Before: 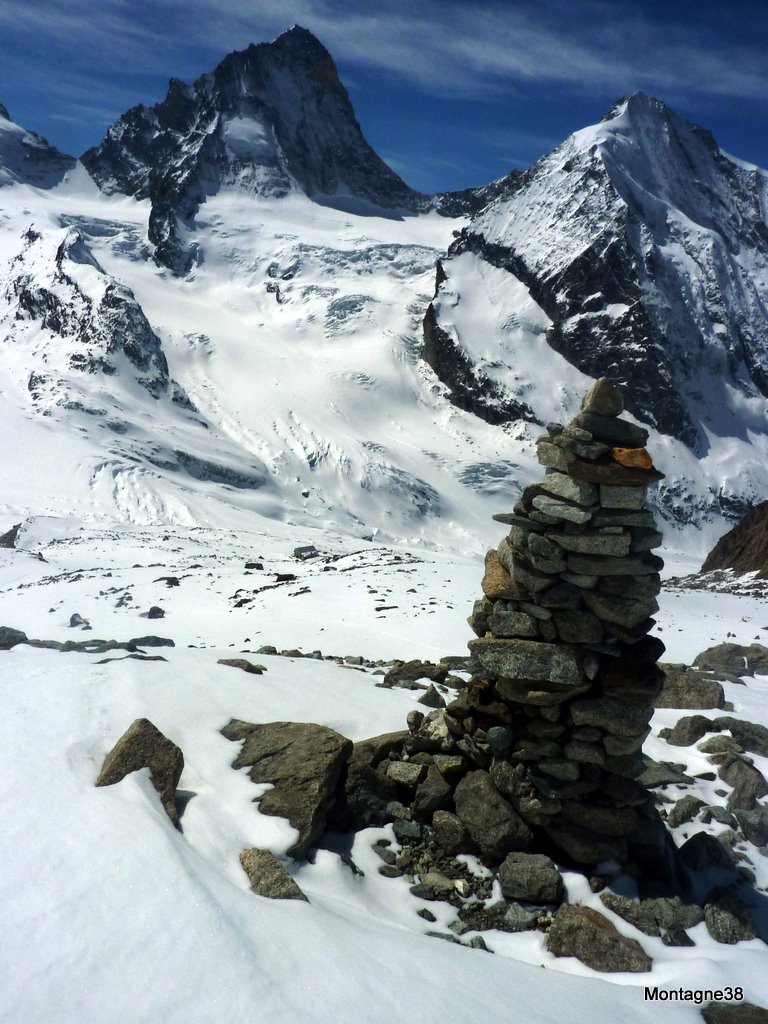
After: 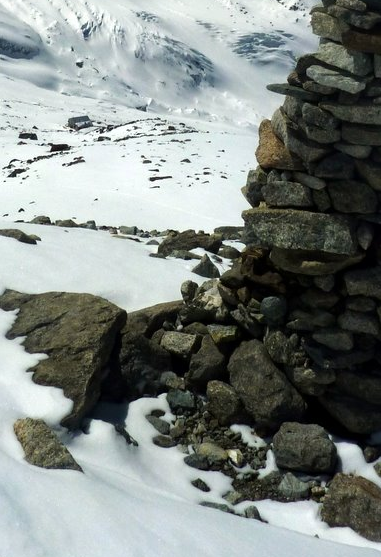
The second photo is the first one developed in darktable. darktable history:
crop: left 29.51%, top 42.066%, right 20.819%, bottom 3.503%
